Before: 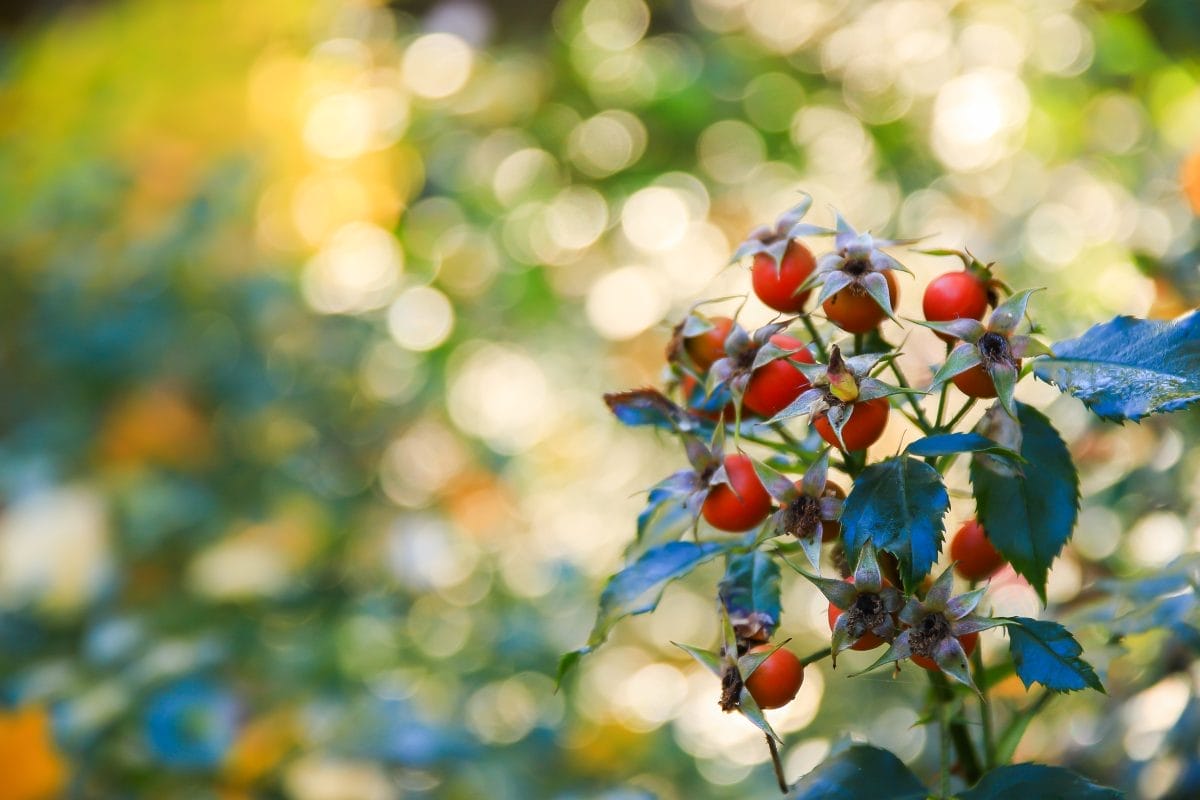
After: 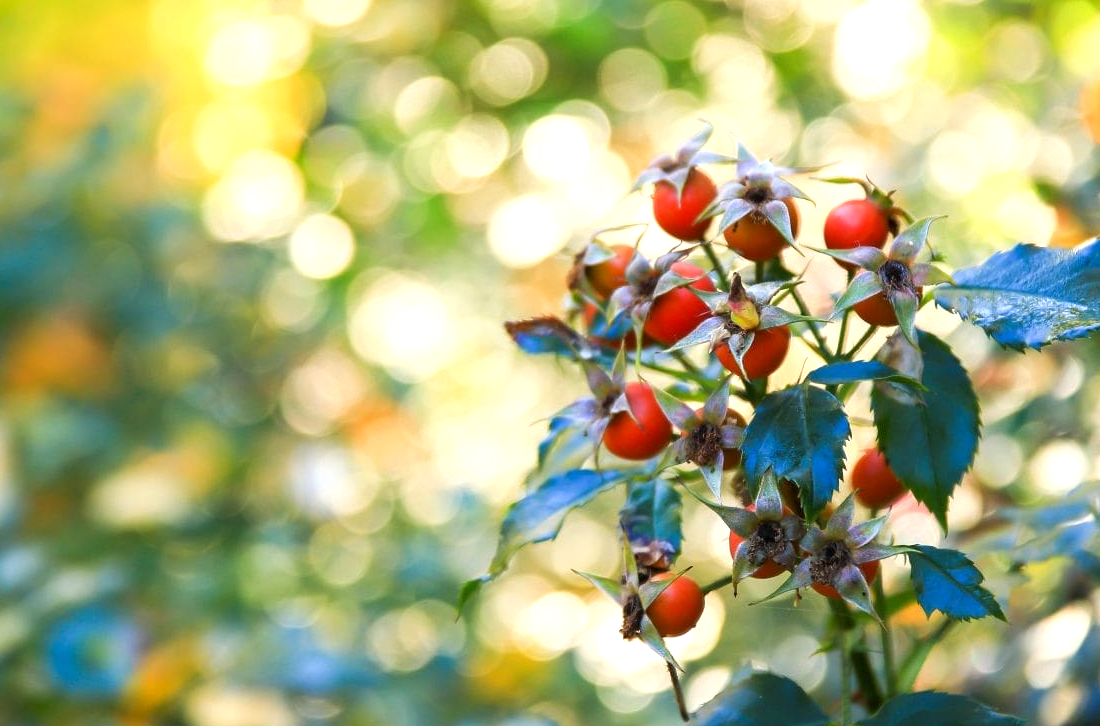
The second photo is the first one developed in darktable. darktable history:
exposure: black level correction 0.001, exposure 0.5 EV, compensate exposure bias true, compensate highlight preservation false
crop and rotate: left 8.262%, top 9.226%
